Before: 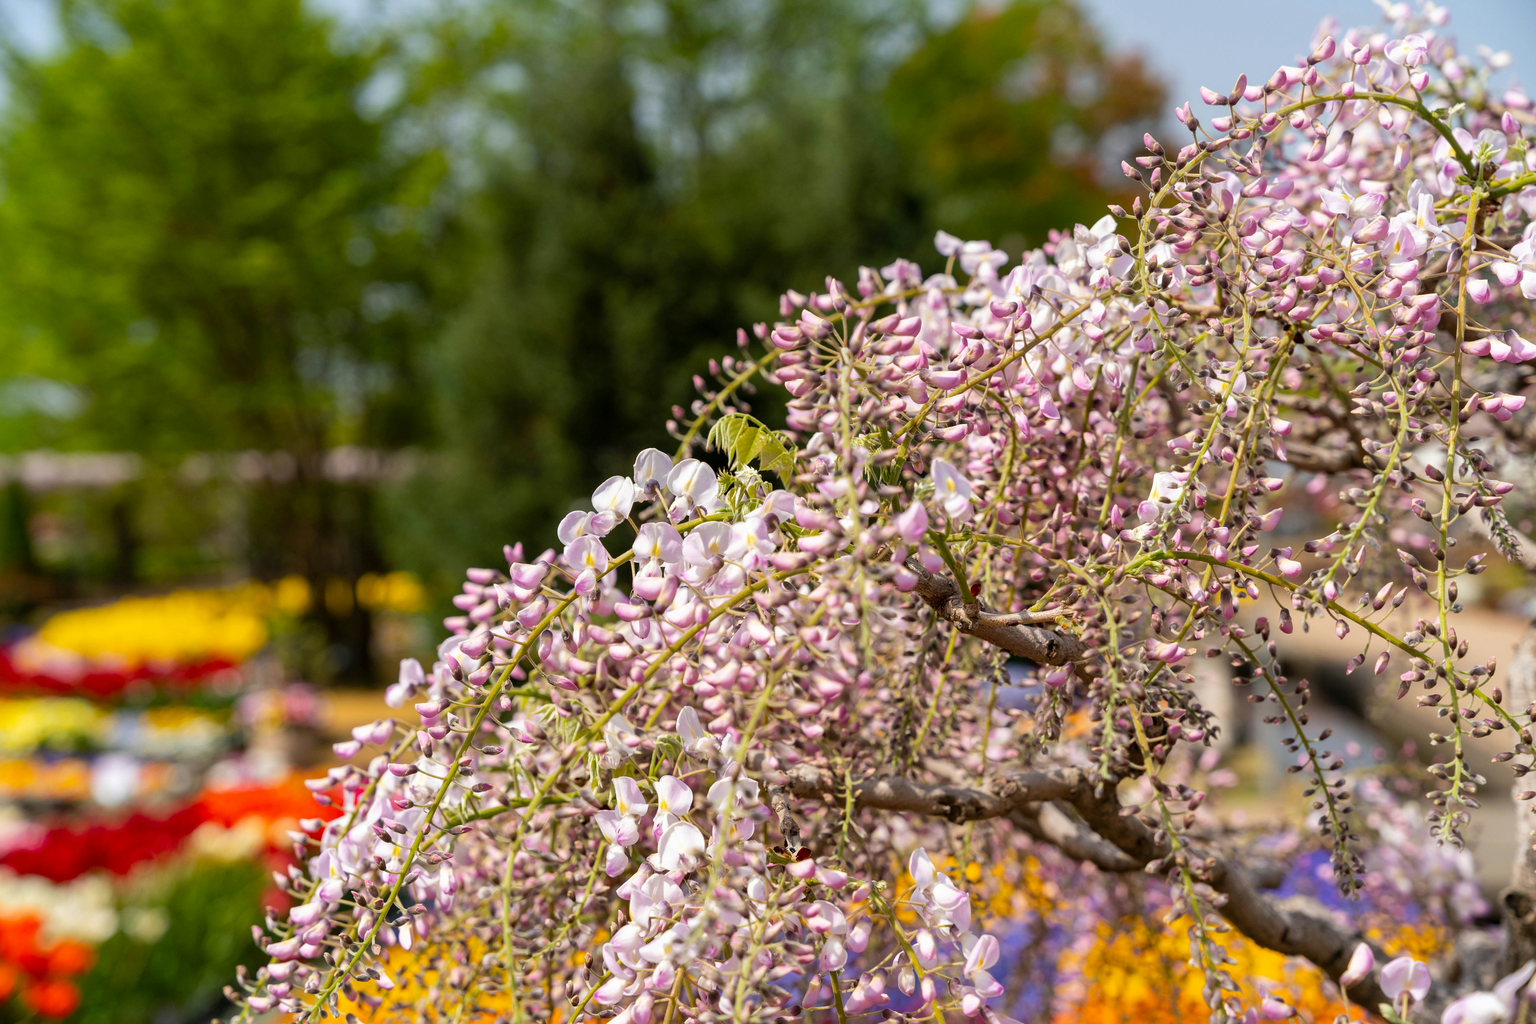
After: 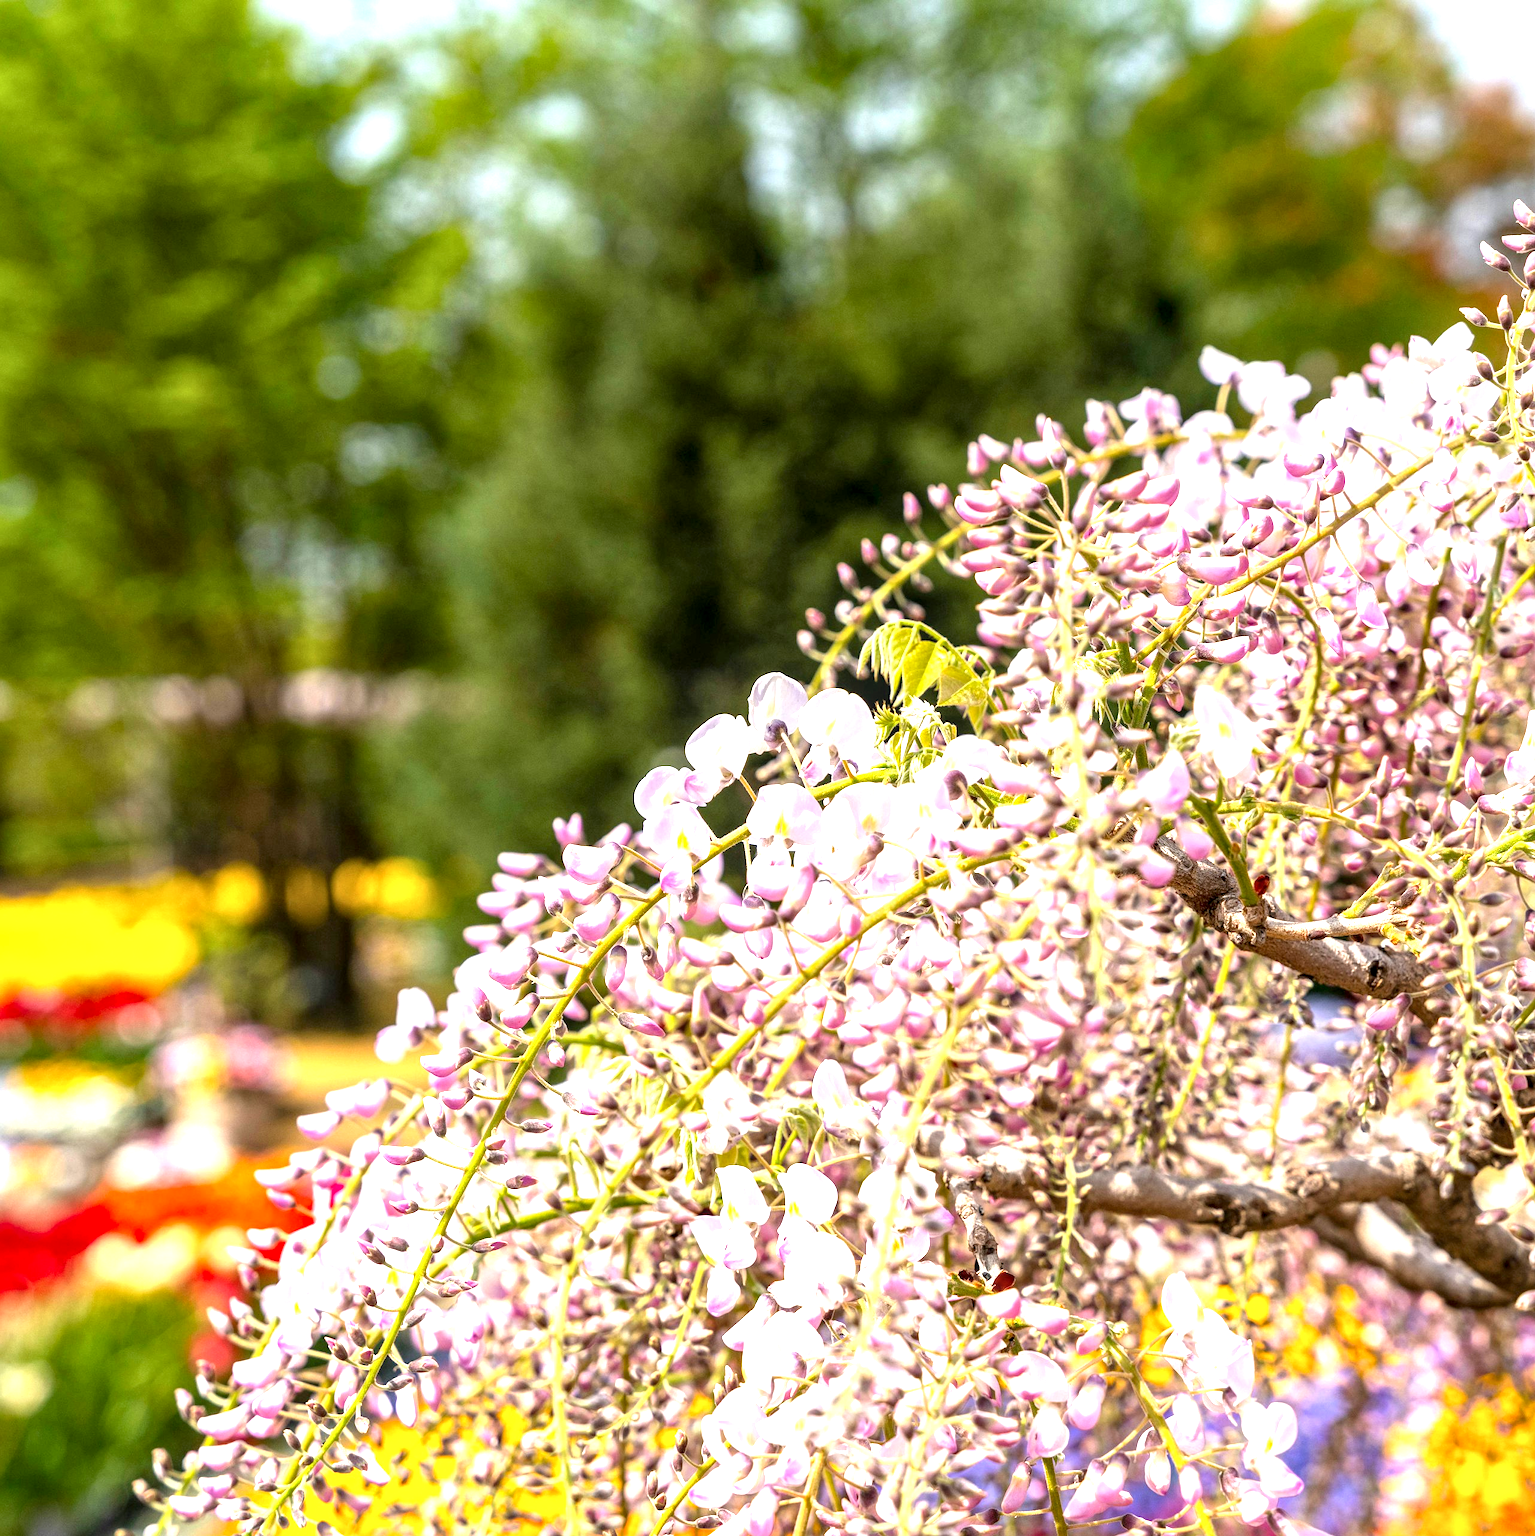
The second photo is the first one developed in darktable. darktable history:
exposure: black level correction 0.001, exposure 1.398 EV, compensate exposure bias true, compensate highlight preservation false
crop and rotate: left 8.786%, right 24.548%
local contrast: detail 130%
